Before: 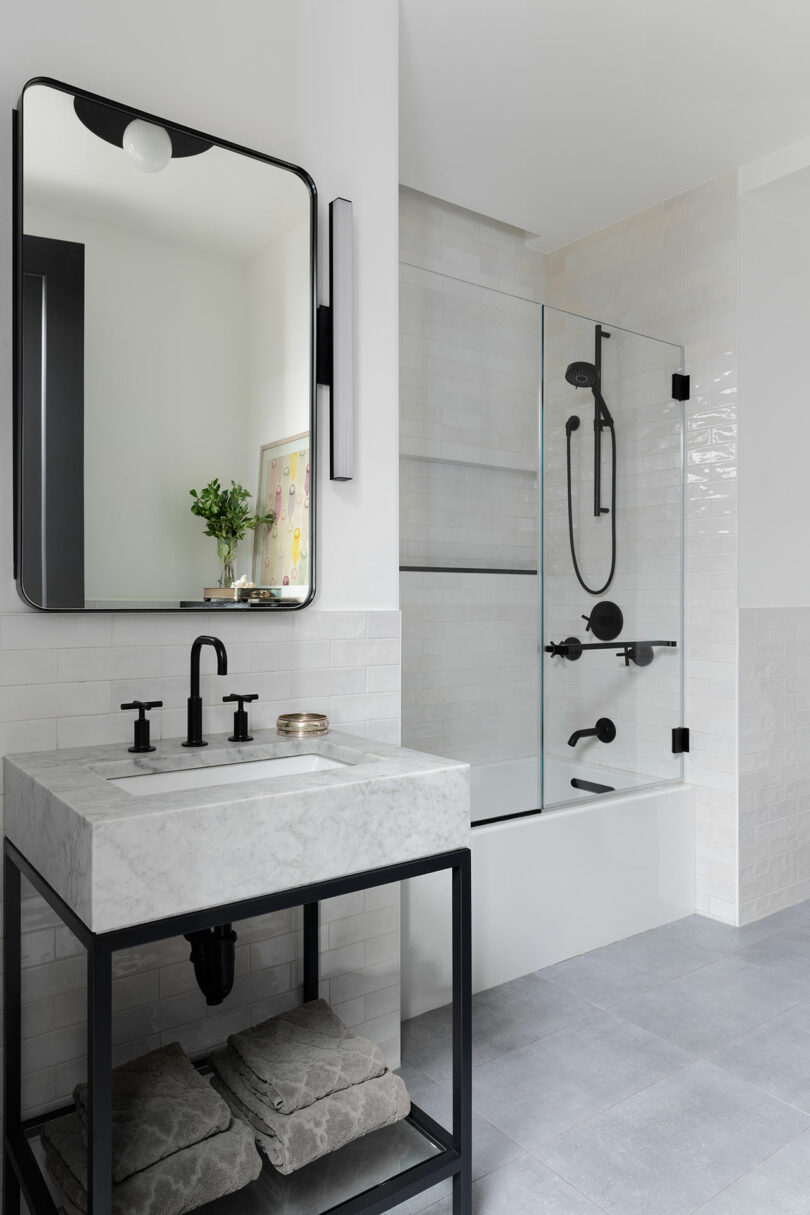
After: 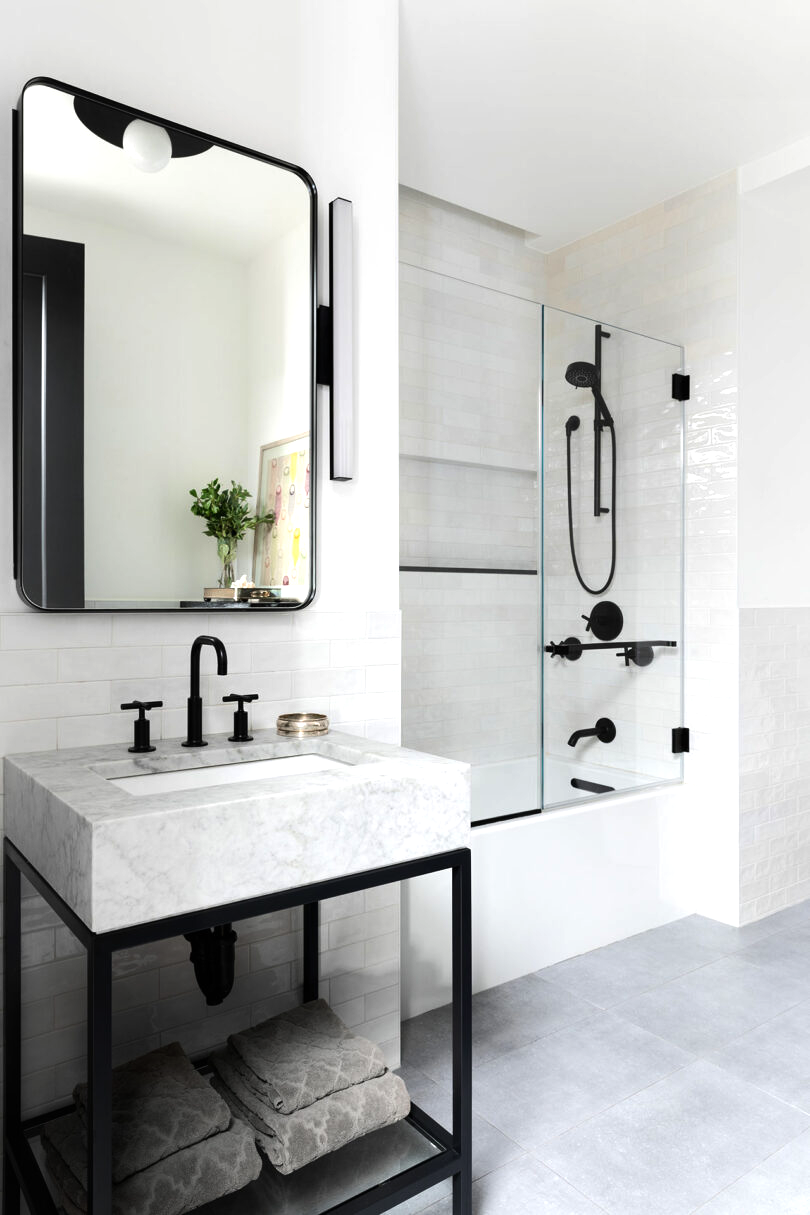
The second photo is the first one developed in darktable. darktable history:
shadows and highlights: shadows -10.83, white point adjustment 1.38, highlights 9.6
tone equalizer: -8 EV -0.767 EV, -7 EV -0.725 EV, -6 EV -0.639 EV, -5 EV -0.379 EV, -3 EV 0.372 EV, -2 EV 0.6 EV, -1 EV 0.687 EV, +0 EV 0.764 EV, edges refinement/feathering 500, mask exposure compensation -1.57 EV, preserve details guided filter
